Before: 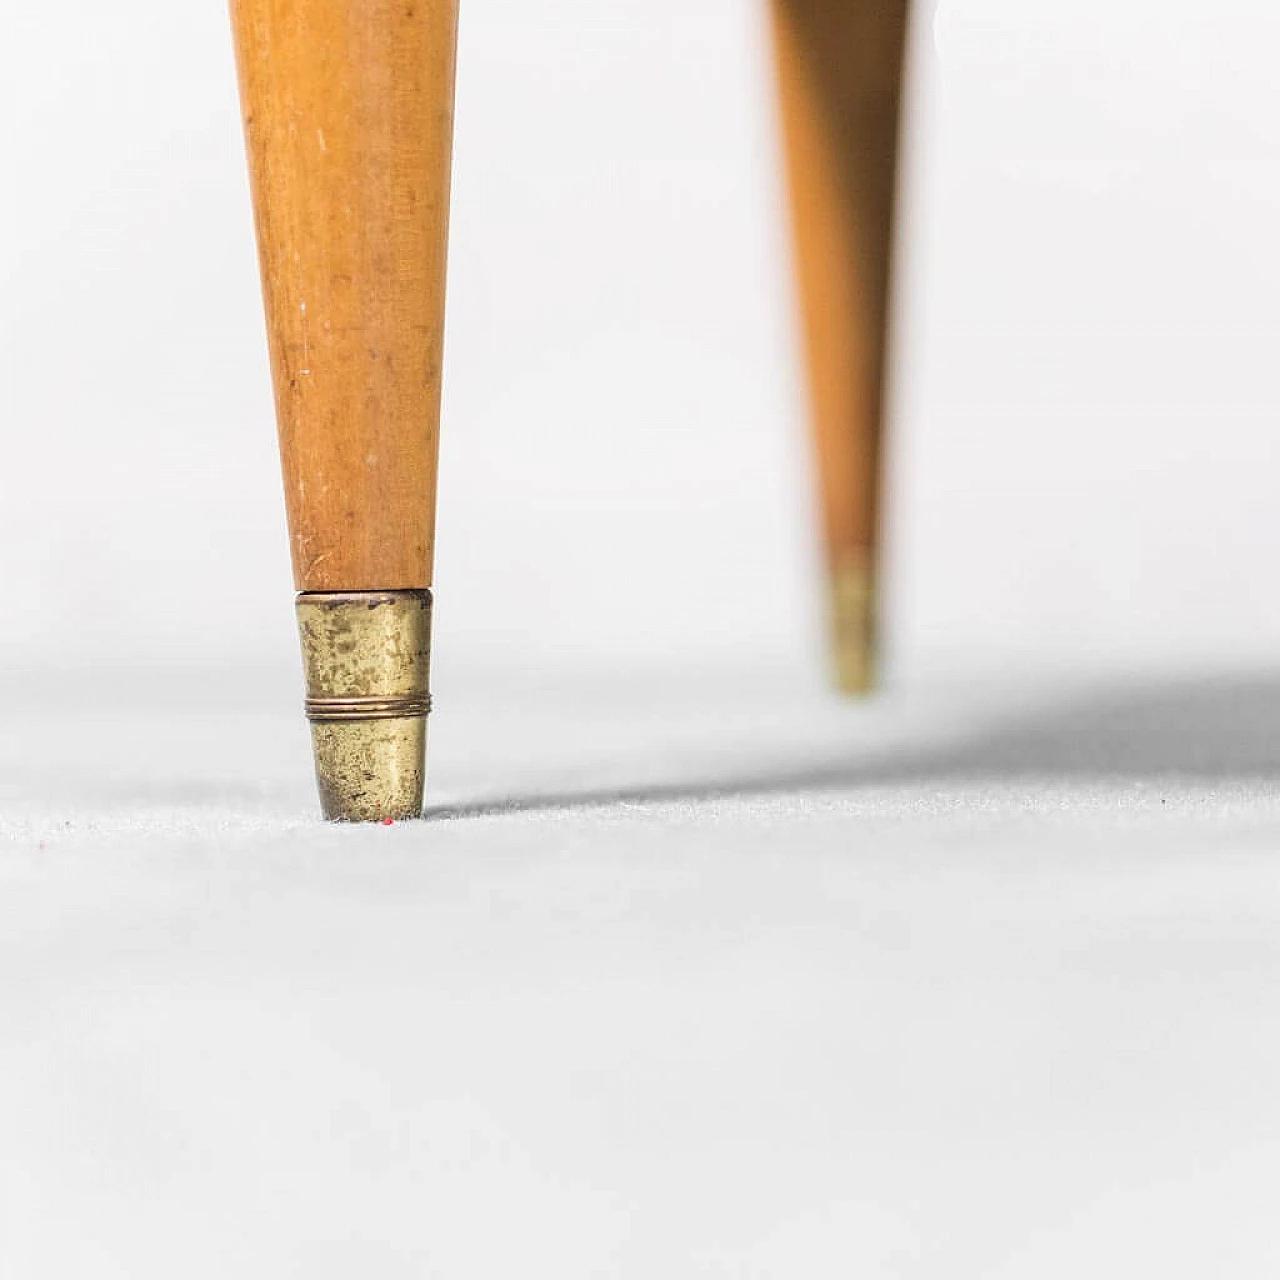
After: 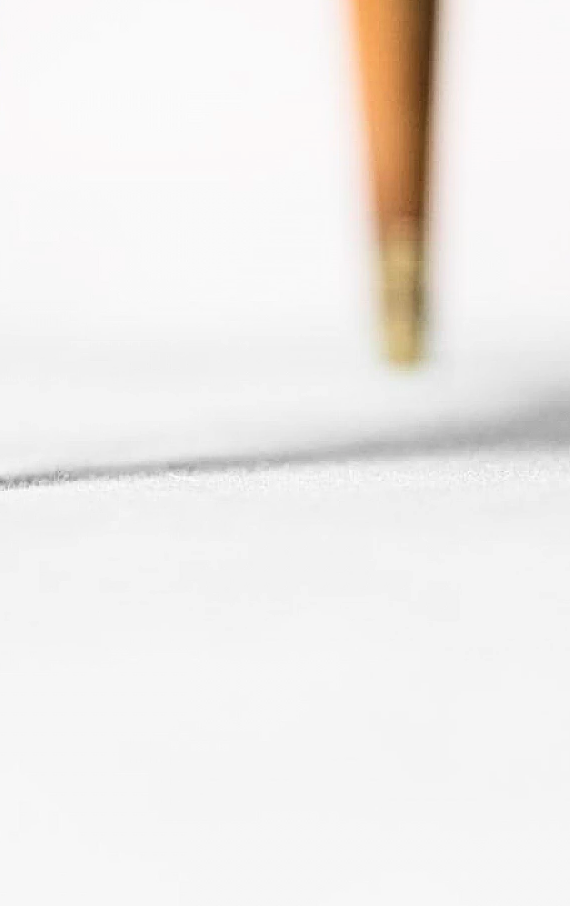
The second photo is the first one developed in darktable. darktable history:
crop: left 35.26%, top 25.752%, right 20.136%, bottom 3.407%
contrast brightness saturation: contrast 0.271
